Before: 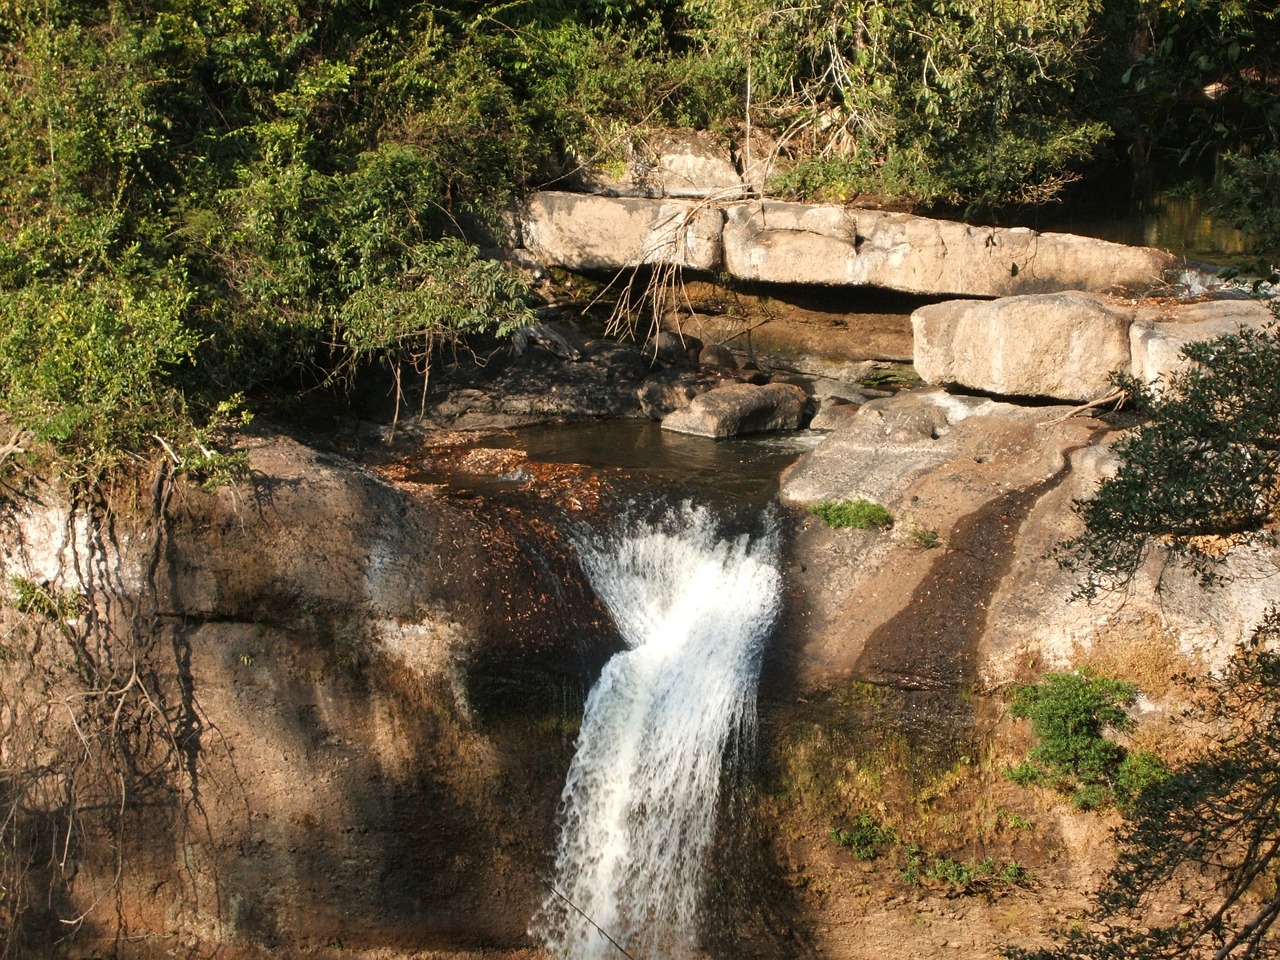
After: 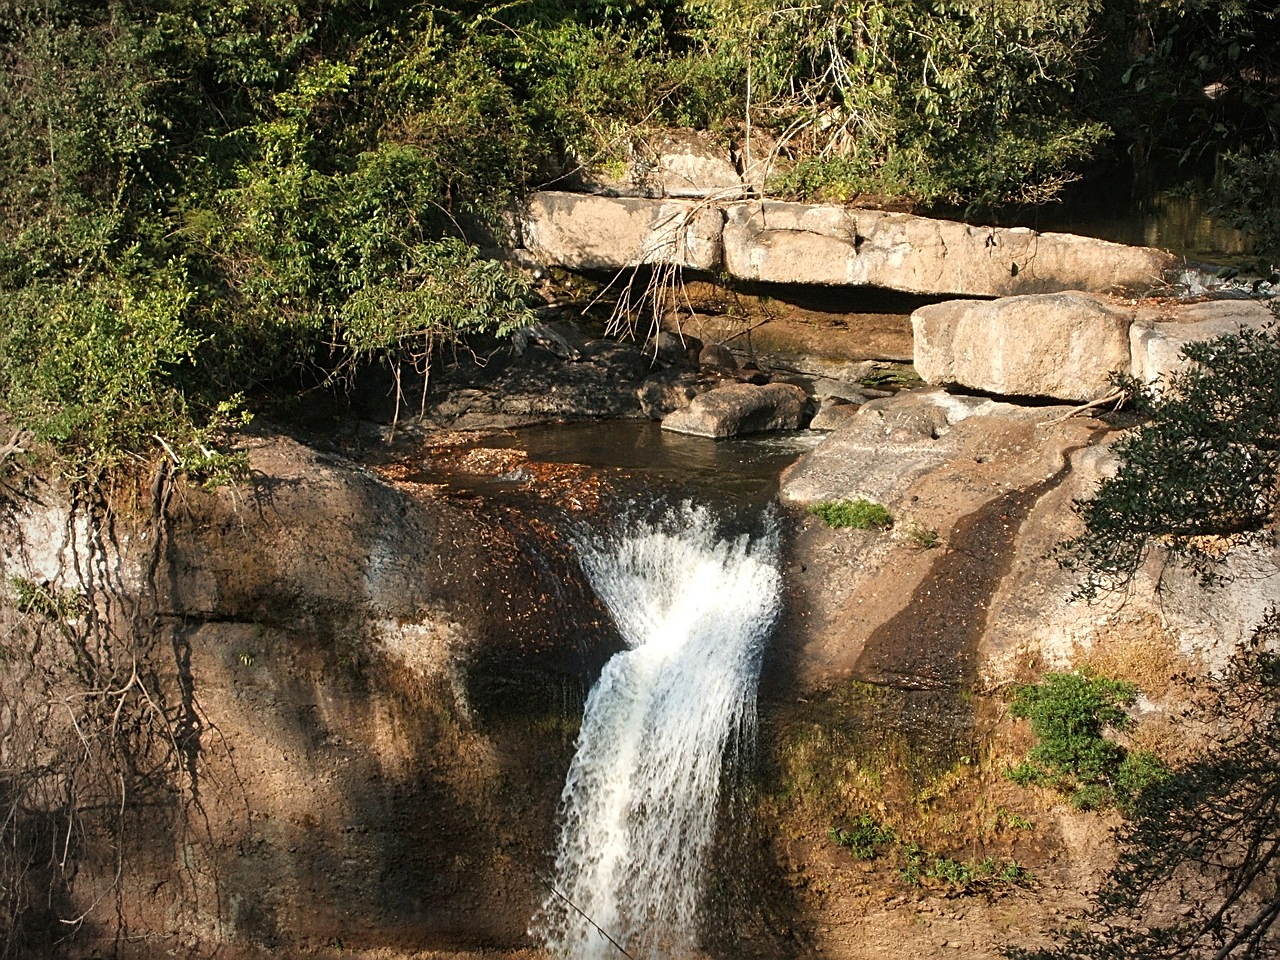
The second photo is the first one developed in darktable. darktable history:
sharpen: on, module defaults
vignetting: brightness -0.575
